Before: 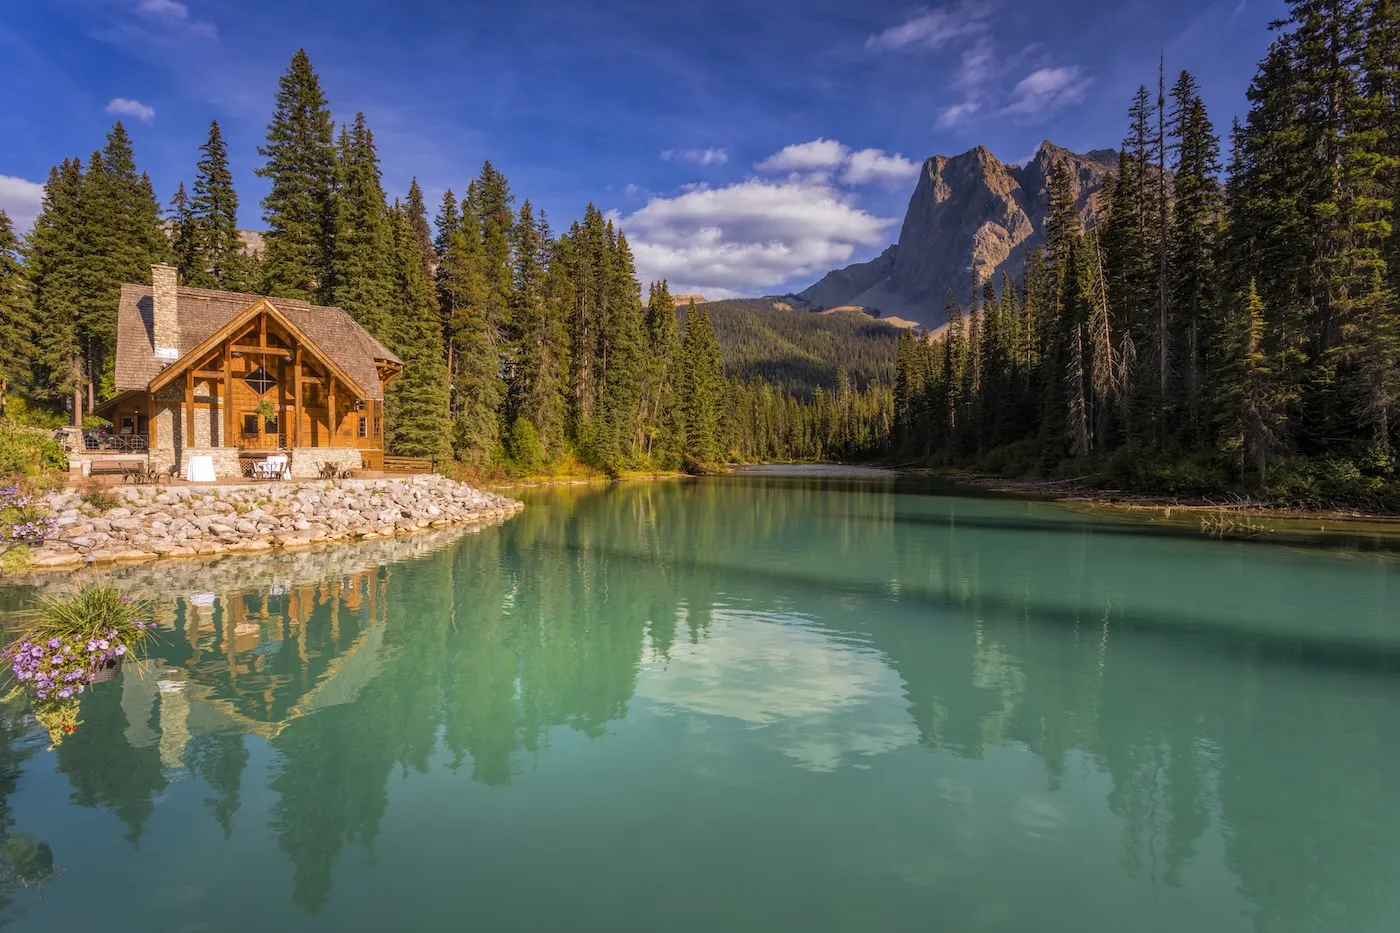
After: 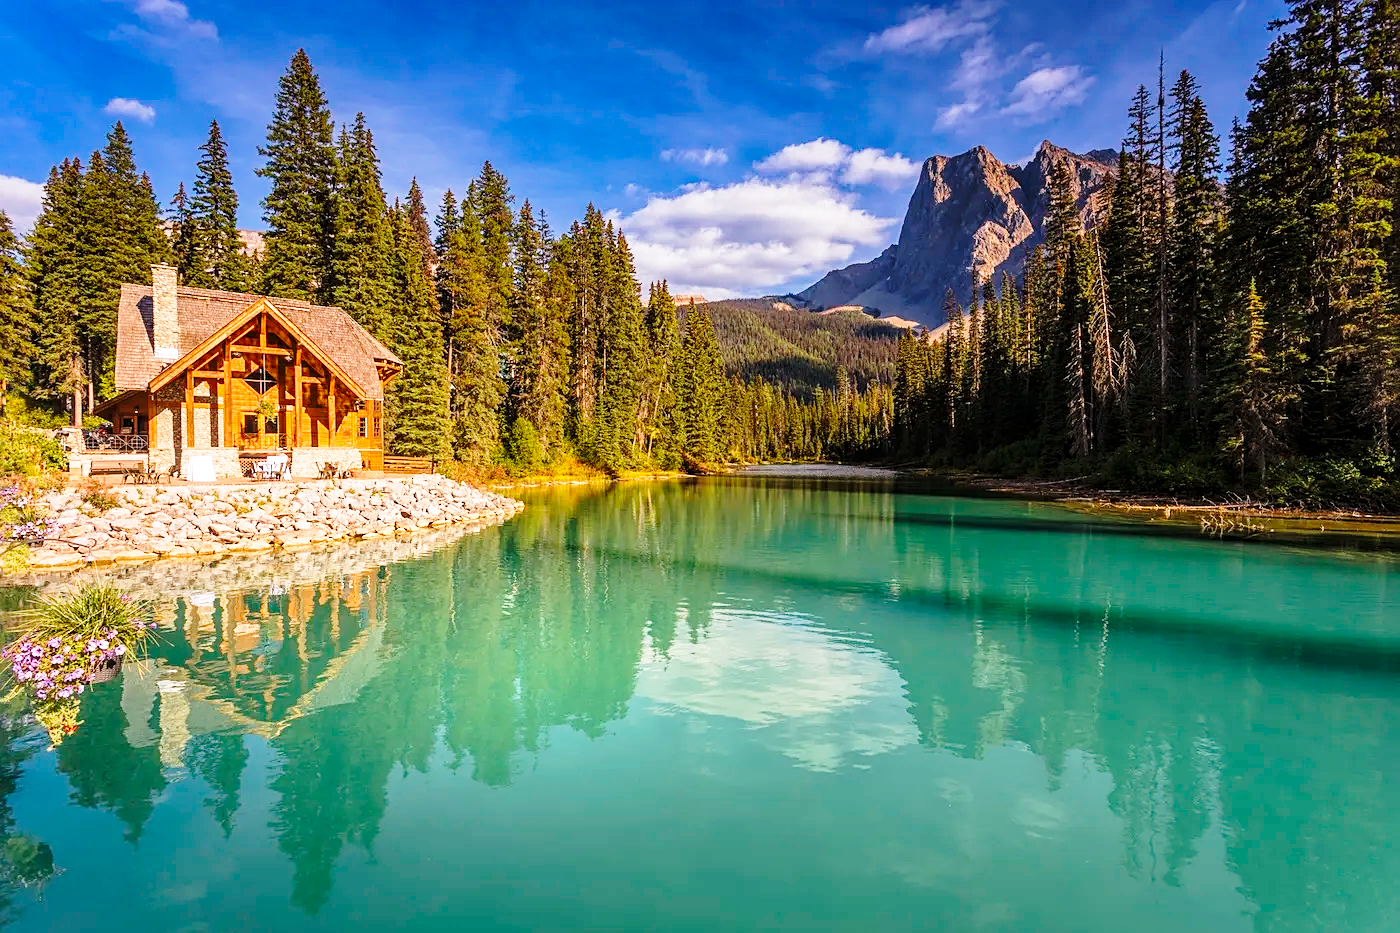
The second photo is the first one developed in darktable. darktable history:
base curve: curves: ch0 [(0, 0) (0.036, 0.037) (0.121, 0.228) (0.46, 0.76) (0.859, 0.983) (1, 1)], preserve colors none
sharpen: on, module defaults
